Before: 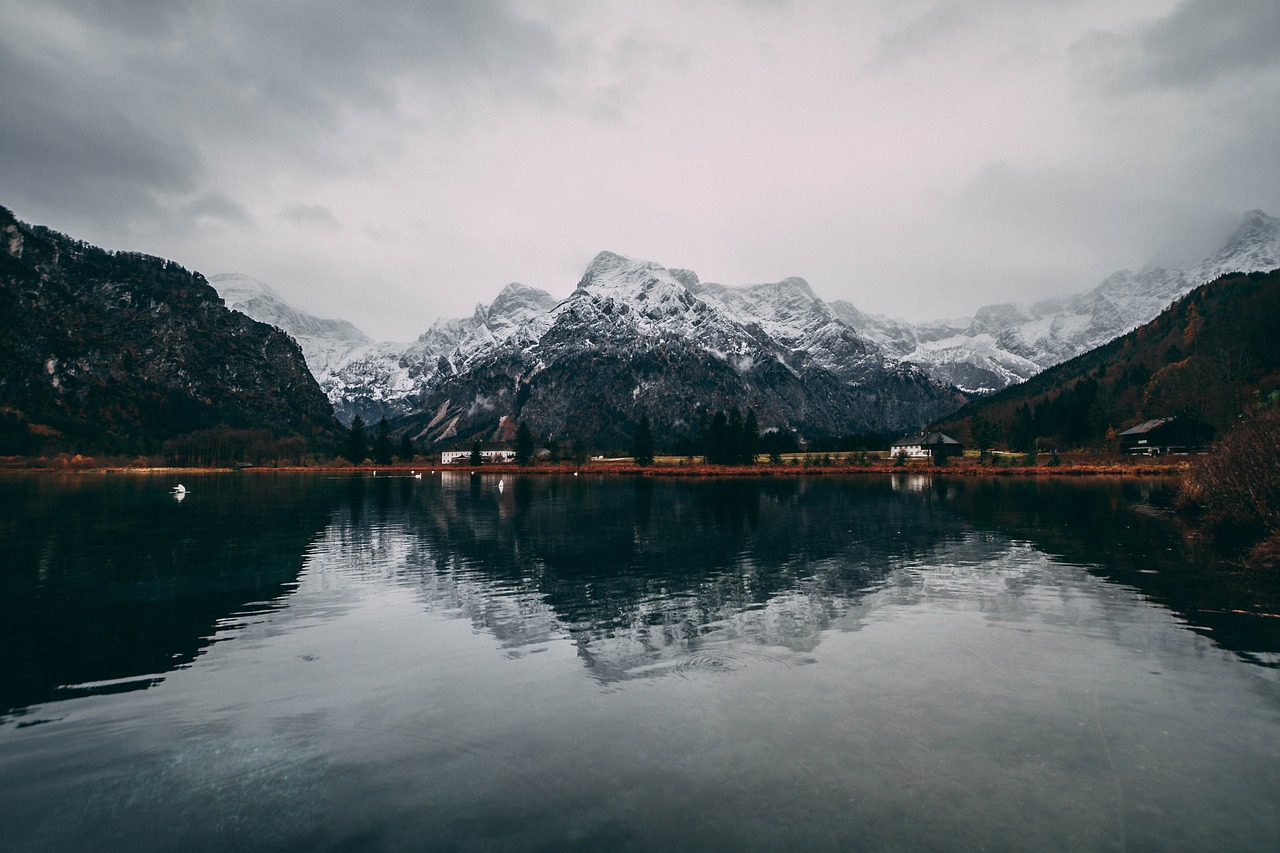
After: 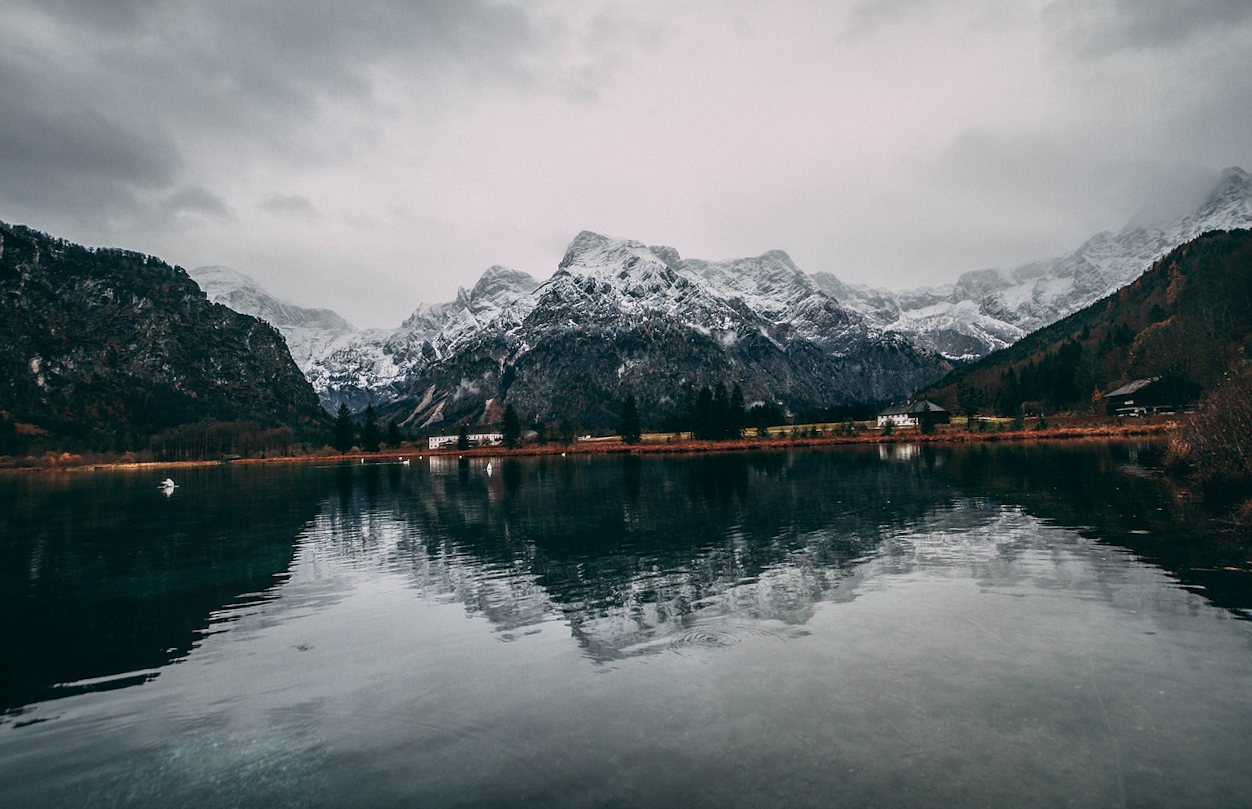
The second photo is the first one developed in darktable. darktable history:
rotate and perspective: rotation -2°, crop left 0.022, crop right 0.978, crop top 0.049, crop bottom 0.951
local contrast: on, module defaults
